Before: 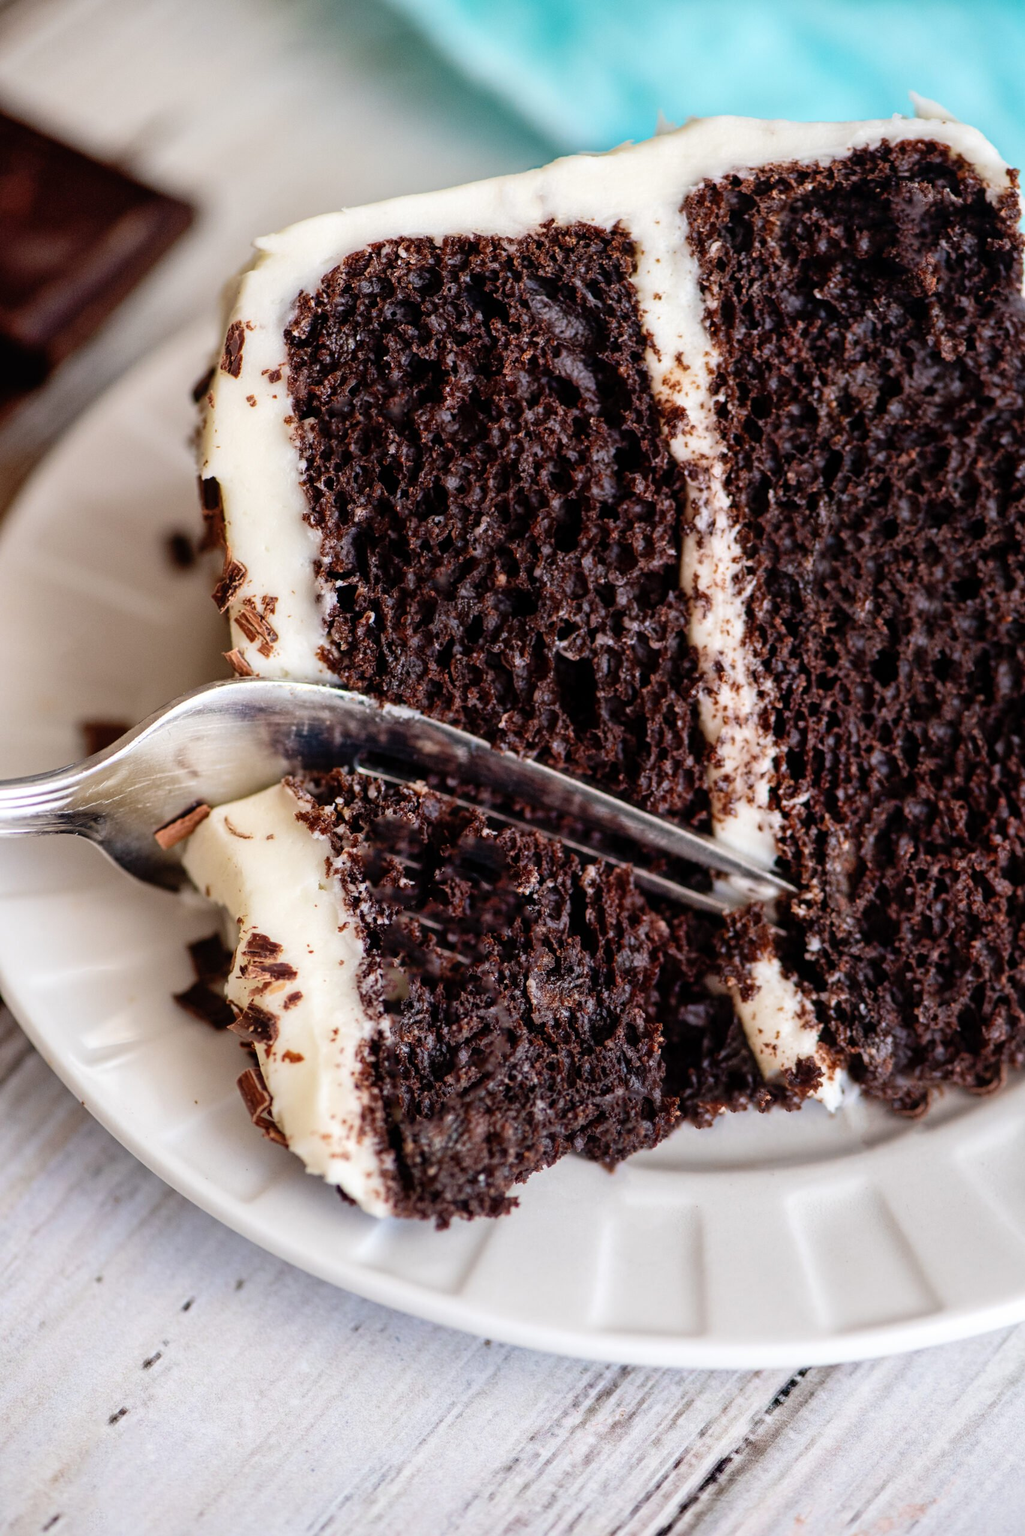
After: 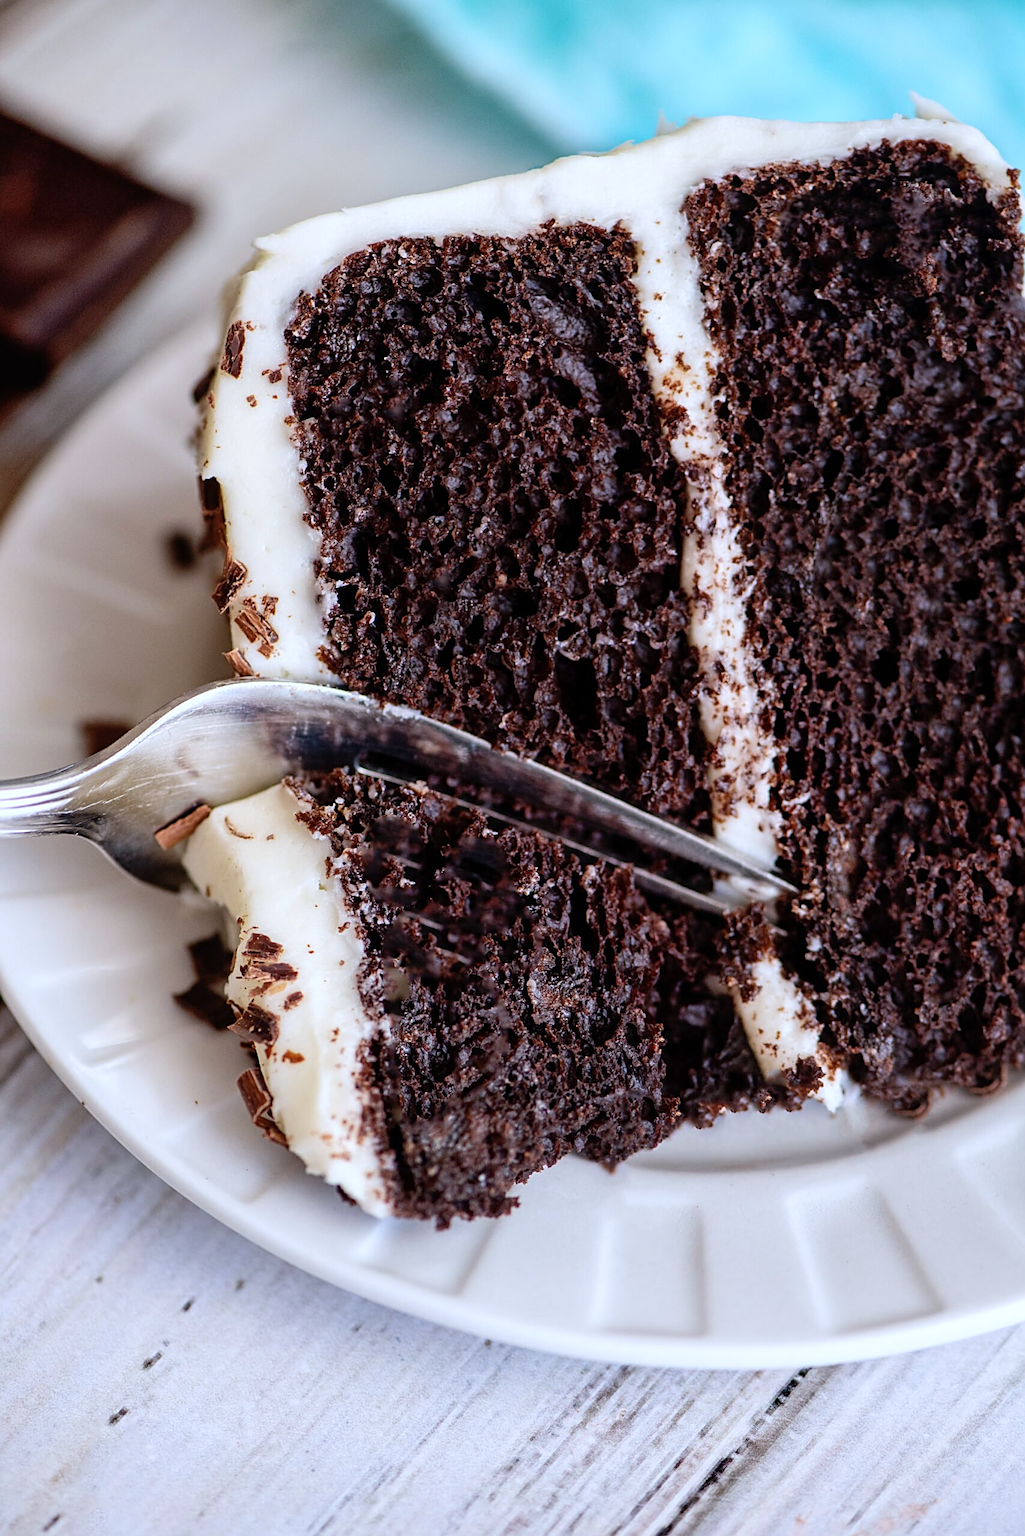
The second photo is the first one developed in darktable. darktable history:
sharpen: on, module defaults
white balance: red 0.954, blue 1.079
